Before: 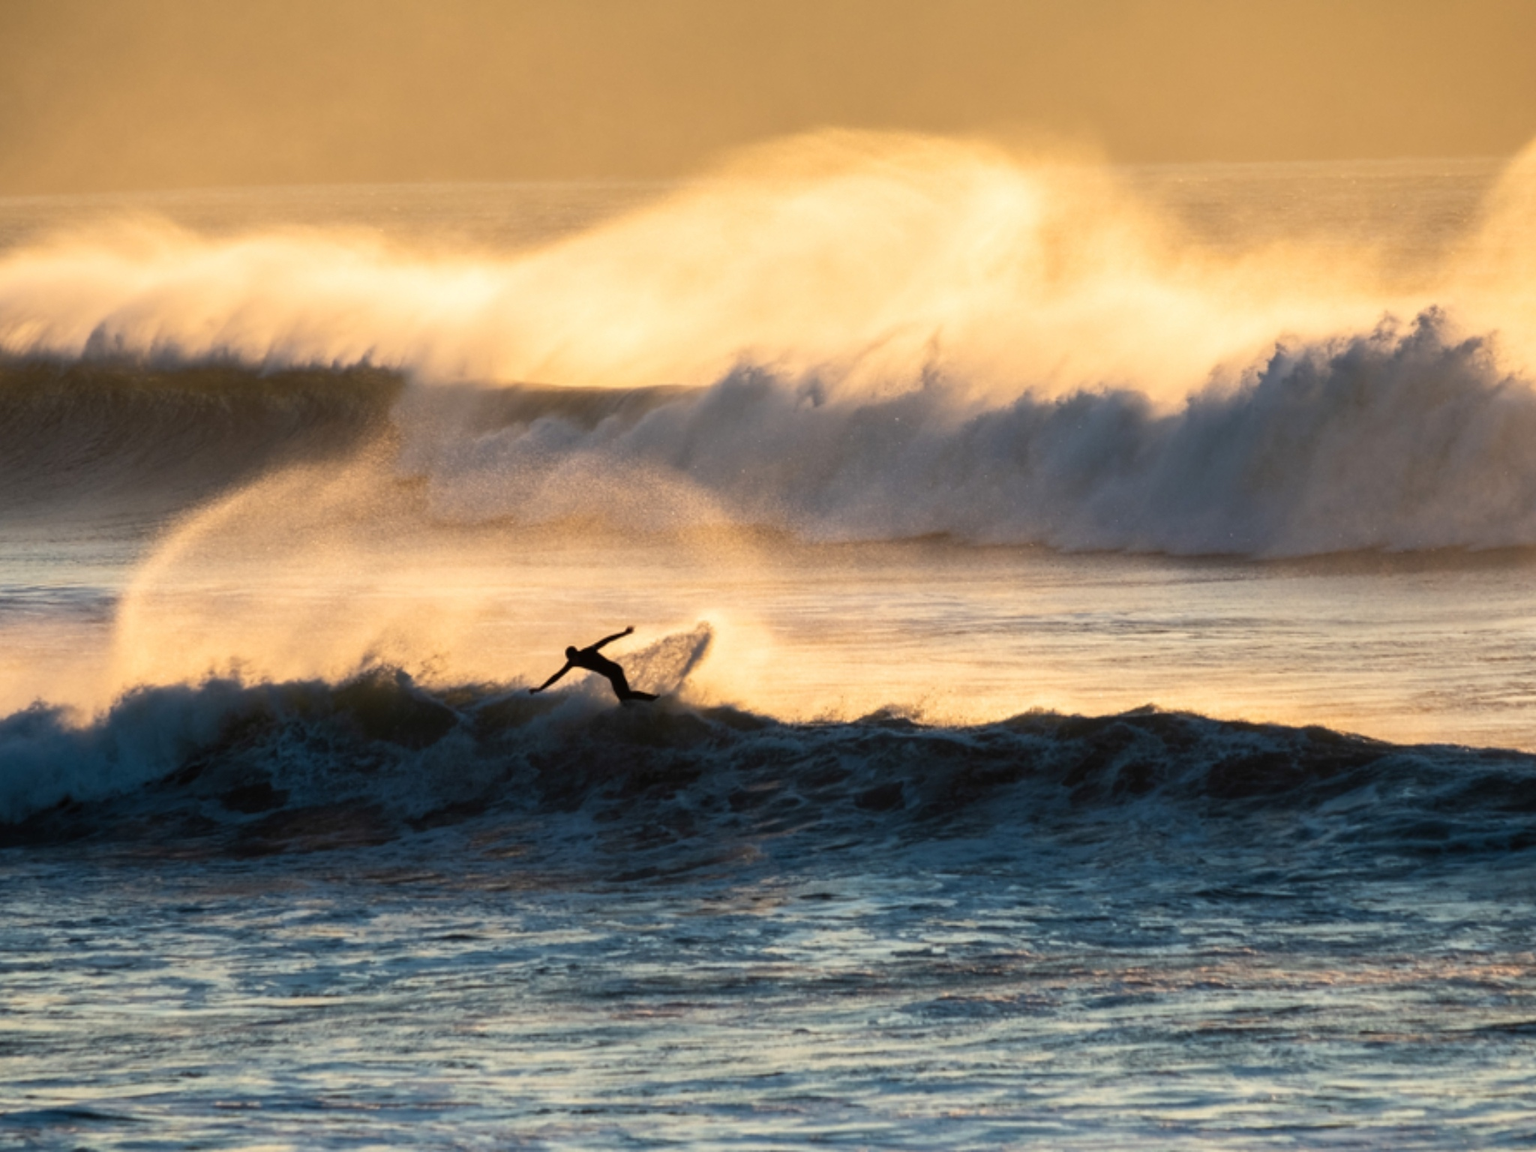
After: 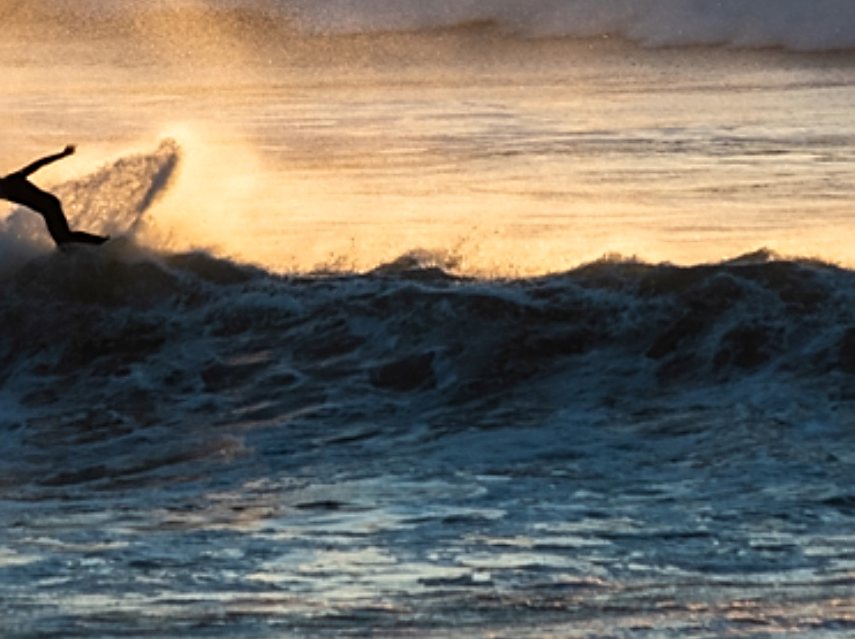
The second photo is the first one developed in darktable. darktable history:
shadows and highlights: shadows 12.21, white point adjustment 1.15, soften with gaussian
sharpen: radius 3.081
crop: left 37.608%, top 44.986%, right 20.61%, bottom 13.35%
